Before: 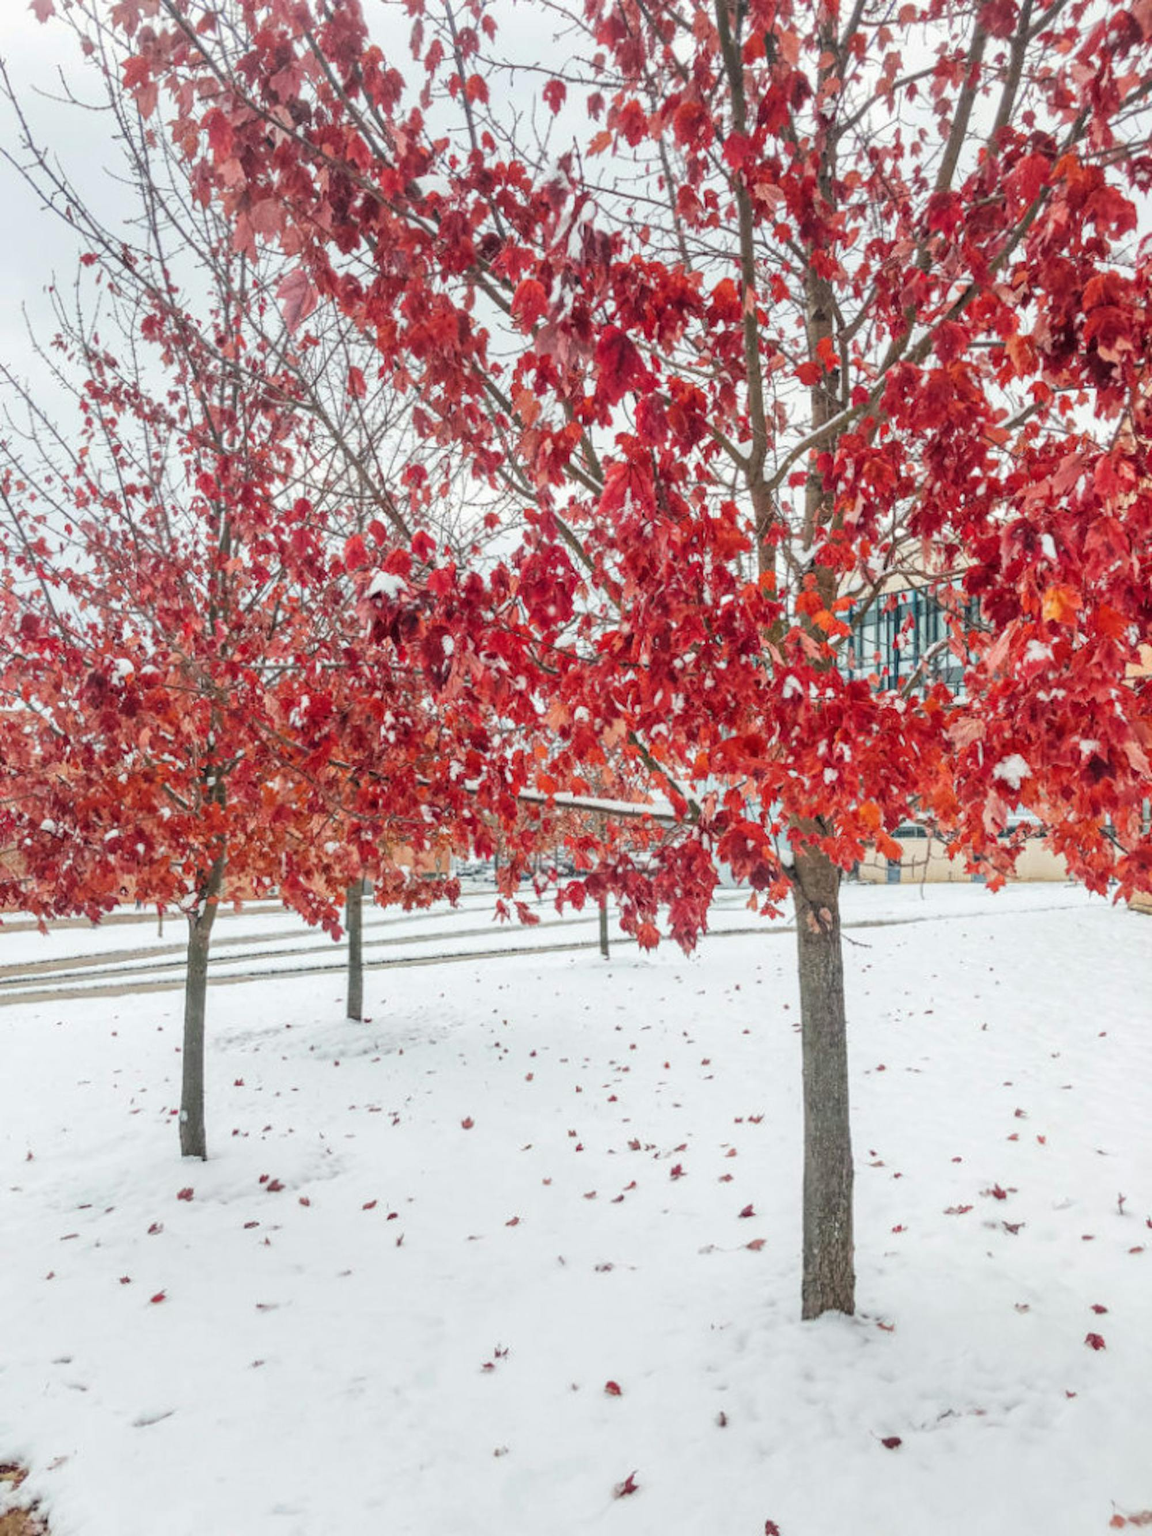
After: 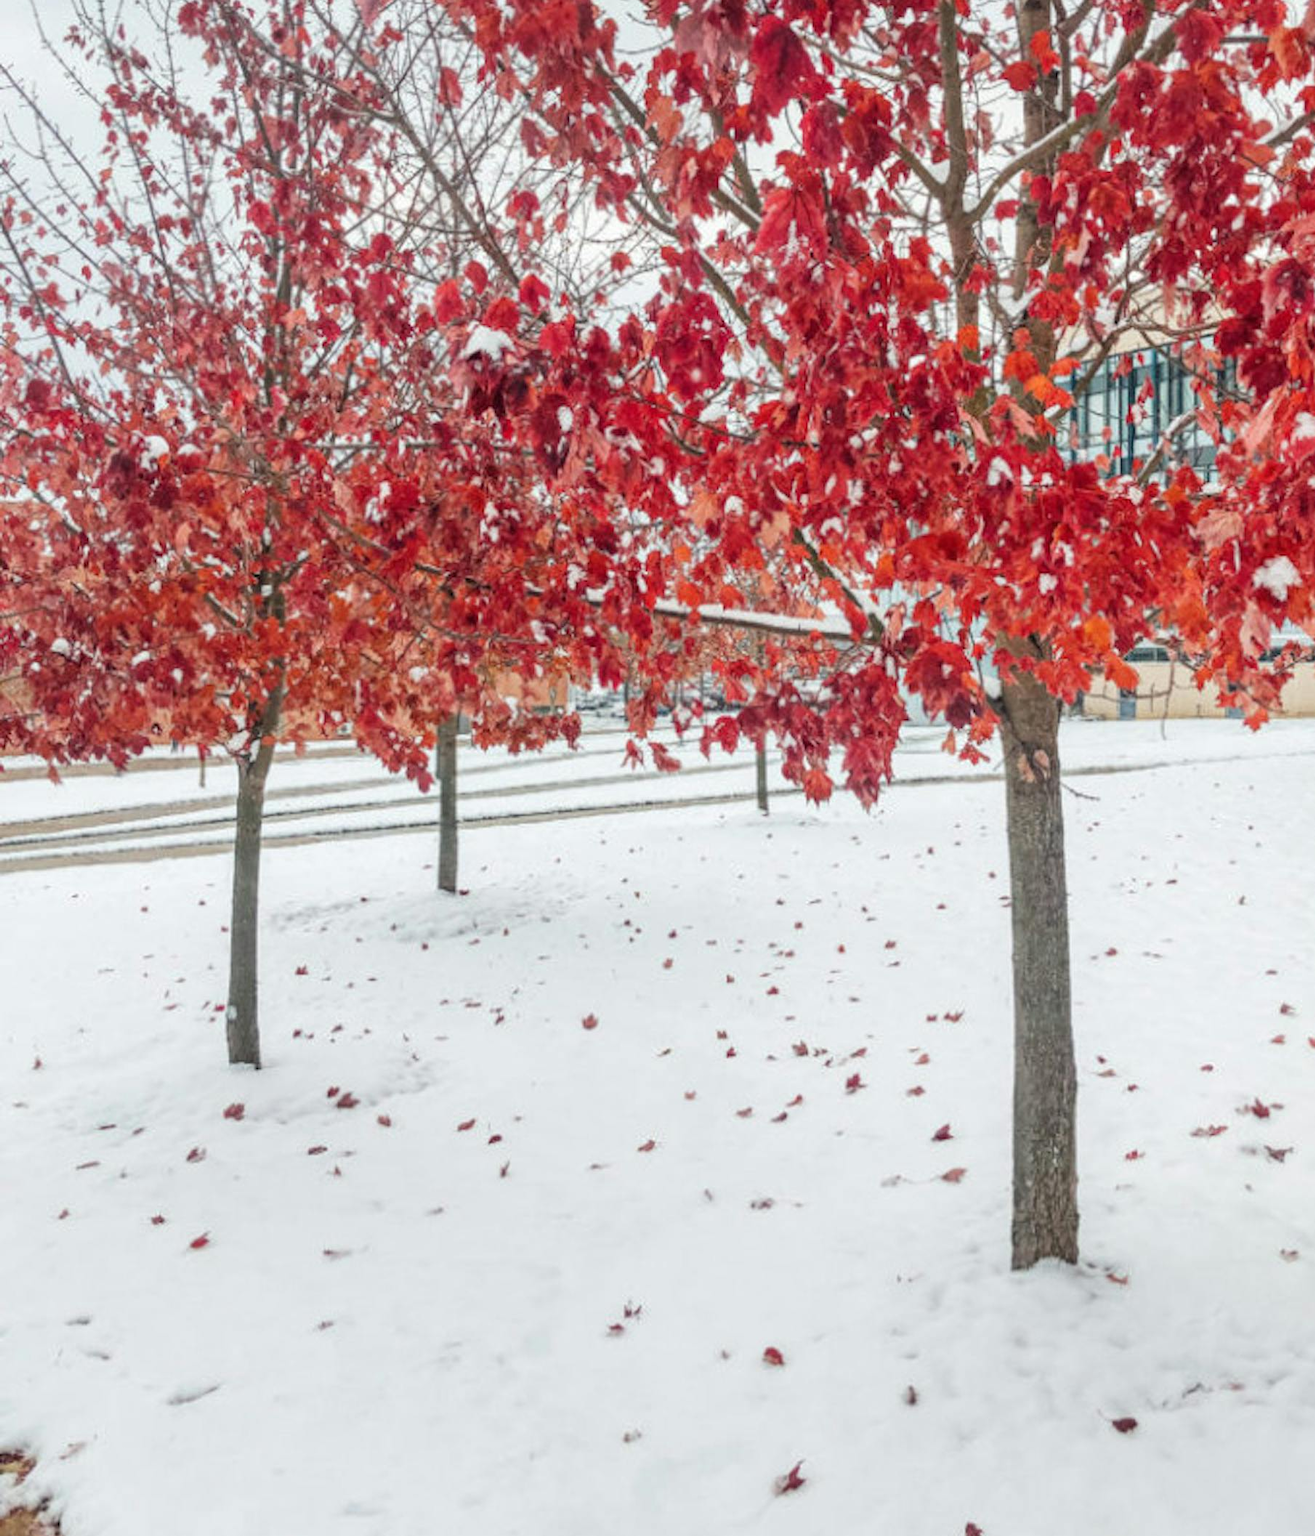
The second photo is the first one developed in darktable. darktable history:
crop: top 20.433%, right 9.402%, bottom 0.296%
